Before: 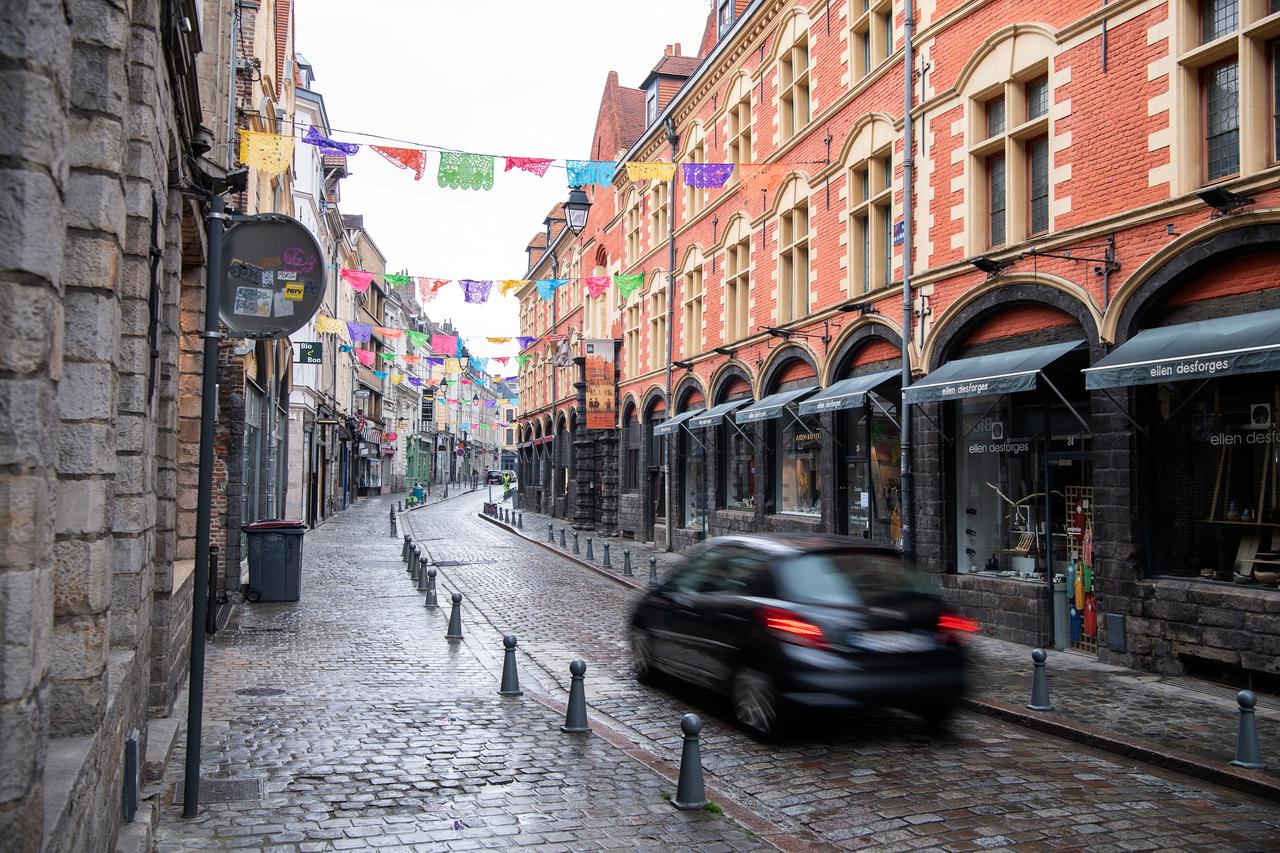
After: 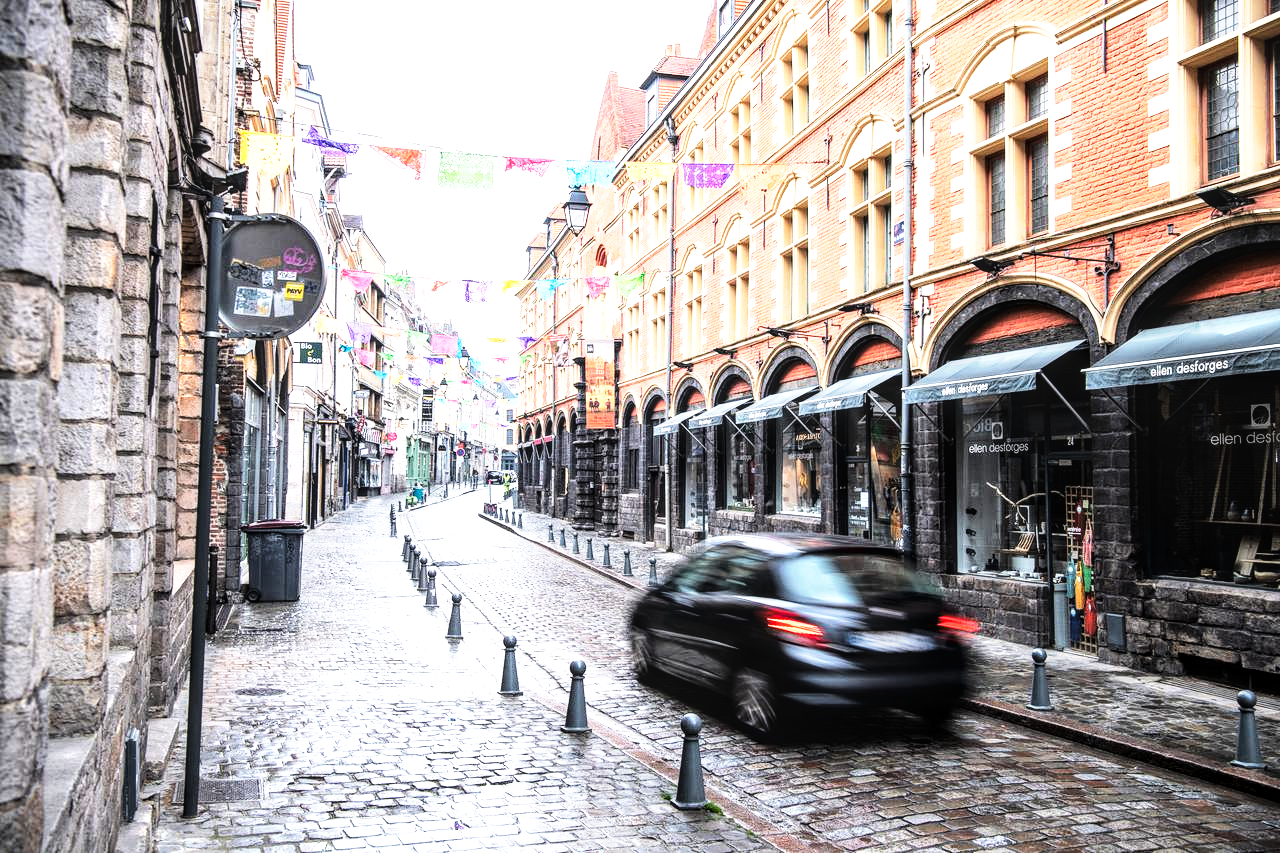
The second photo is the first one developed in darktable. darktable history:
exposure: exposure 1.218 EV, compensate highlight preservation false
tone curve: curves: ch0 [(0, 0) (0.106, 0.026) (0.275, 0.155) (0.392, 0.314) (0.513, 0.481) (0.657, 0.667) (1, 1)]; ch1 [(0, 0) (0.5, 0.511) (0.536, 0.579) (0.587, 0.69) (1, 1)]; ch2 [(0, 0) (0.5, 0.5) (0.55, 0.552) (0.625, 0.699) (1, 1)], color space Lab, linked channels
local contrast: on, module defaults
base curve: curves: ch0 [(0, 0) (0.688, 0.865) (1, 1)], preserve colors none
